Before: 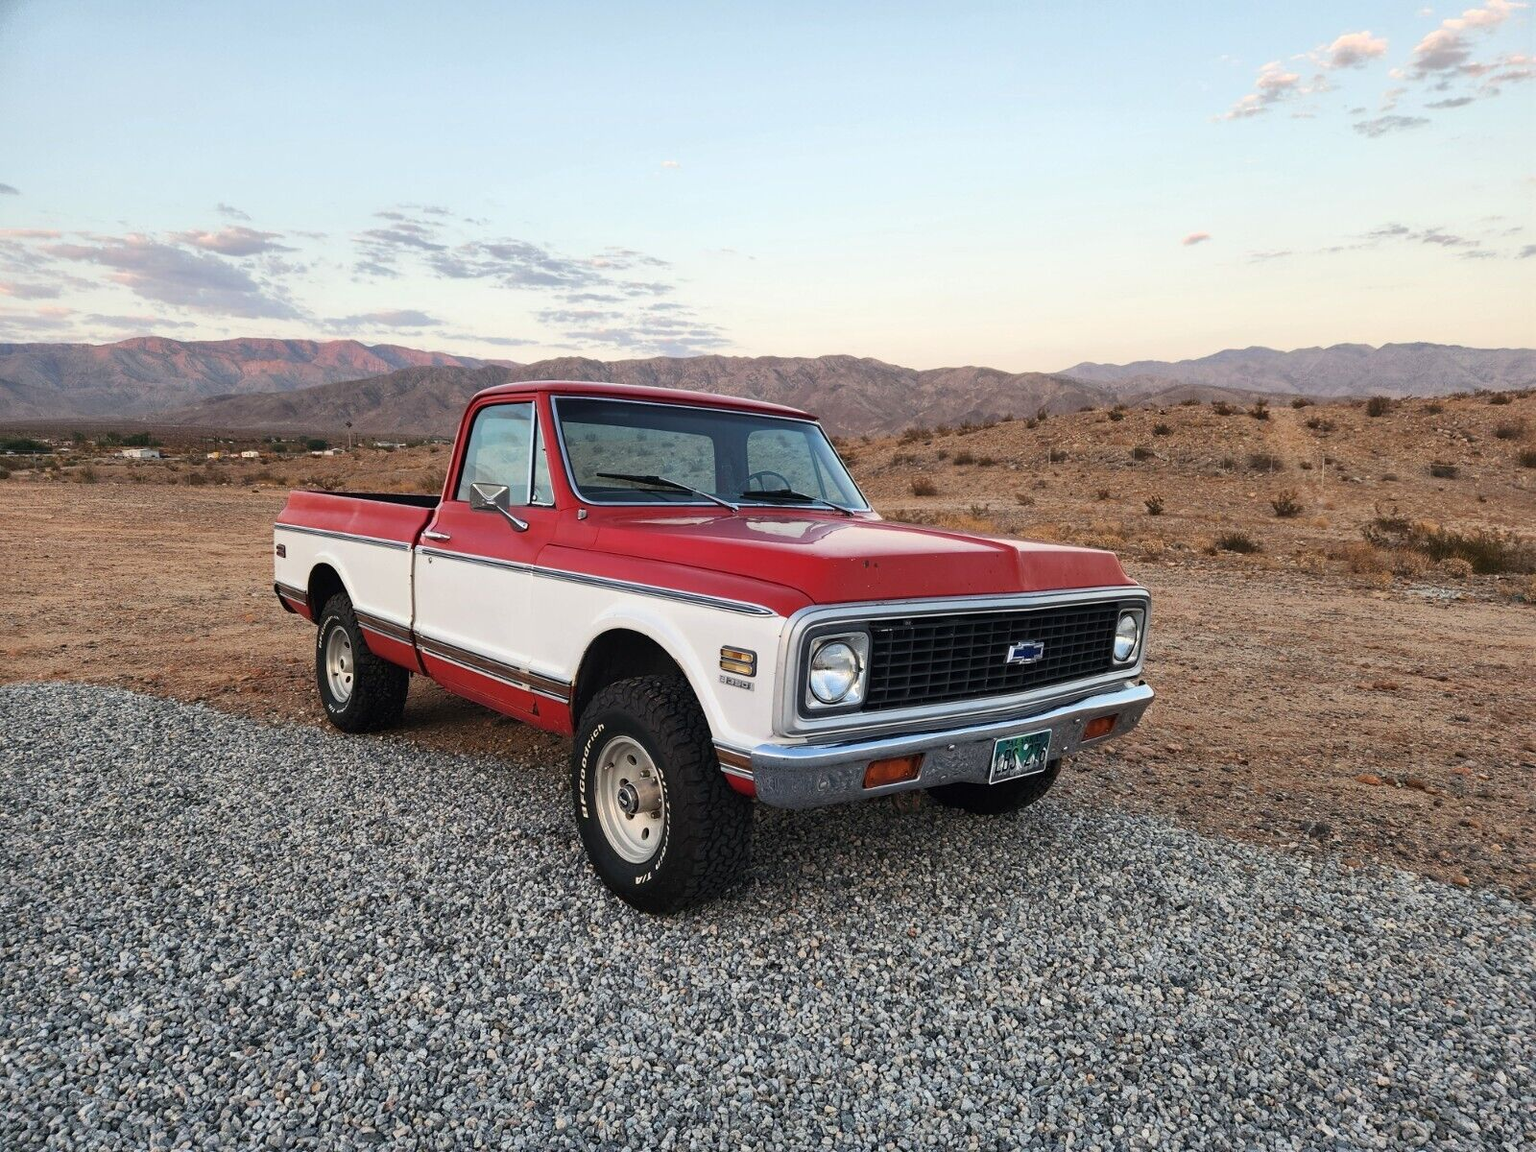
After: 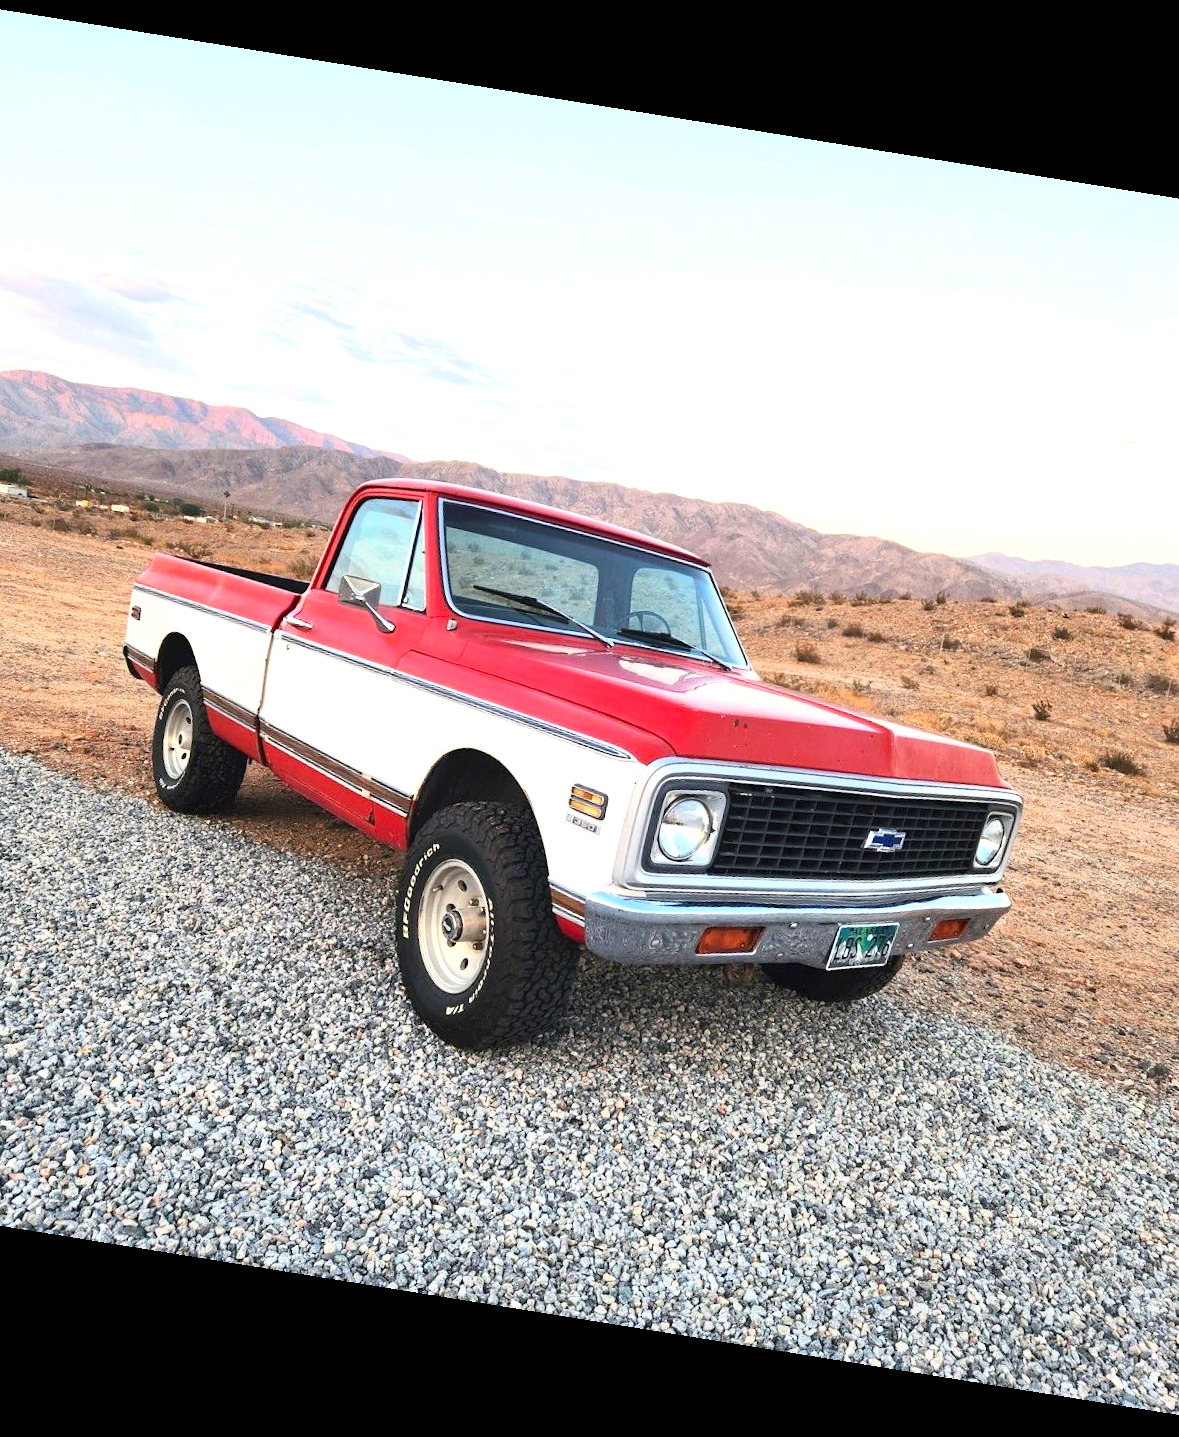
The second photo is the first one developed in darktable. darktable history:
rotate and perspective: rotation 9.12°, automatic cropping off
contrast brightness saturation: contrast 0.2, brightness 0.16, saturation 0.22
crop and rotate: left 14.292%, right 19.041%
exposure: exposure 0.781 EV, compensate highlight preservation false
